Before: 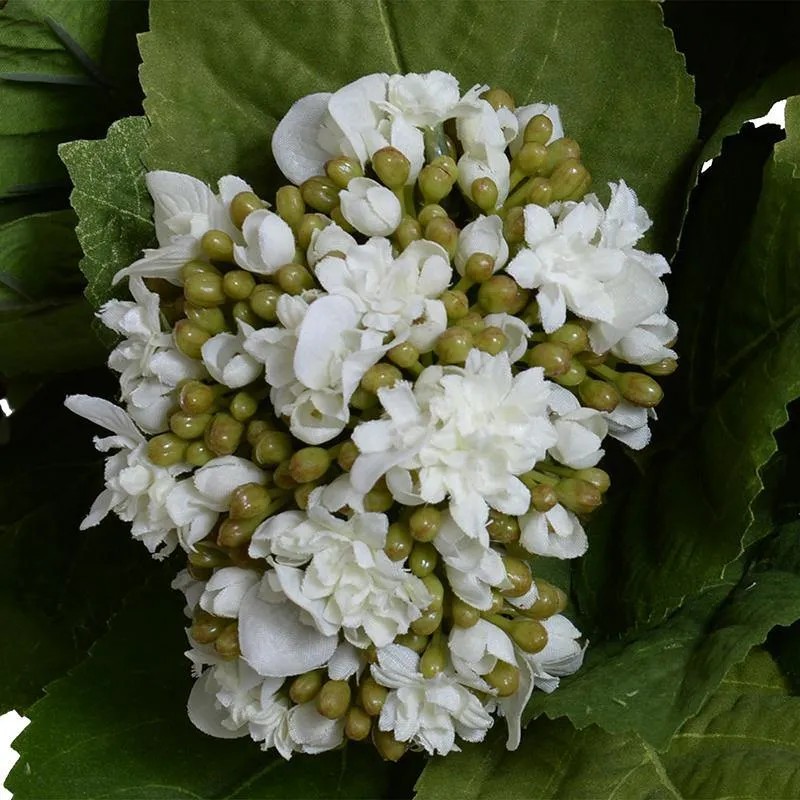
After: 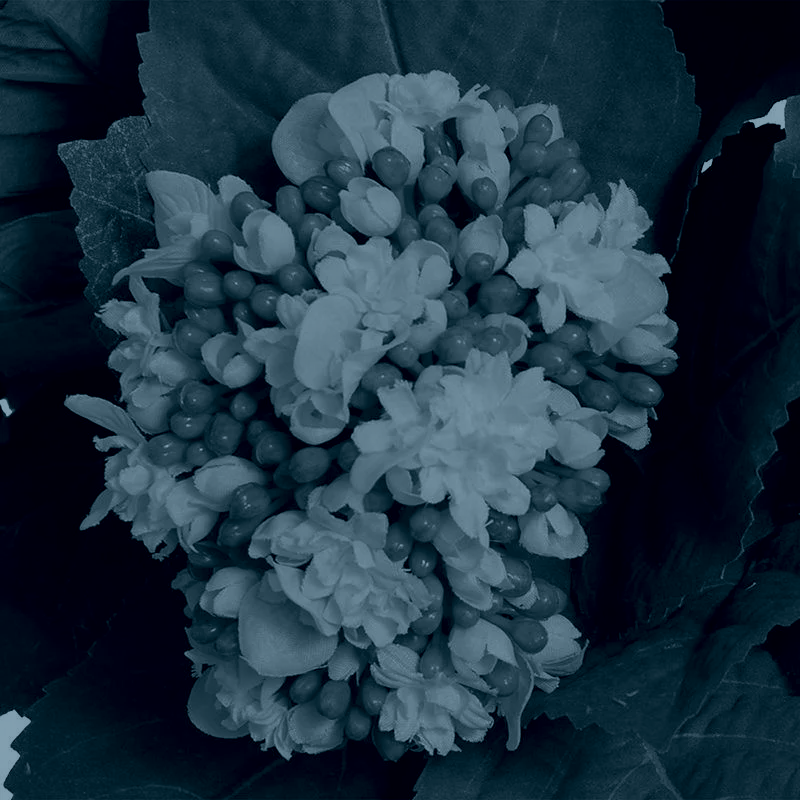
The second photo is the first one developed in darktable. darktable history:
colorize: hue 194.4°, saturation 29%, source mix 61.75%, lightness 3.98%, version 1
exposure: black level correction 0, exposure 0.5 EV, compensate highlight preservation false
